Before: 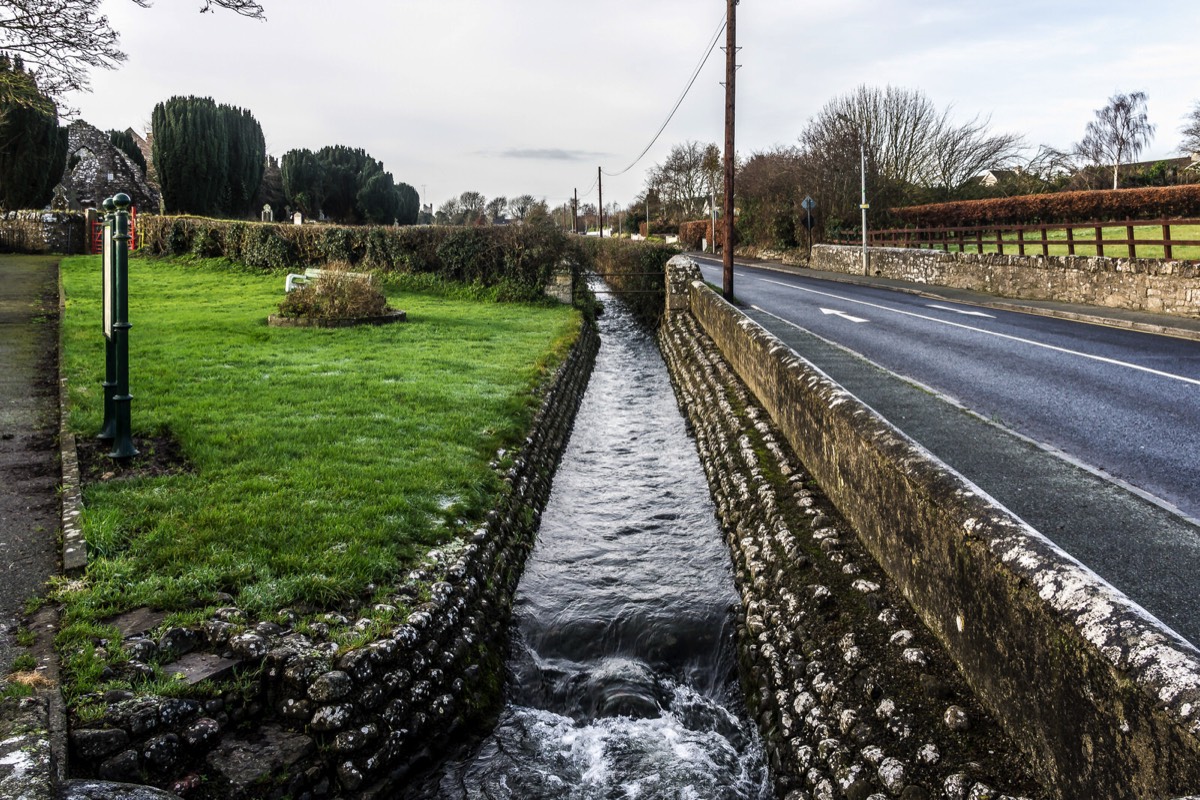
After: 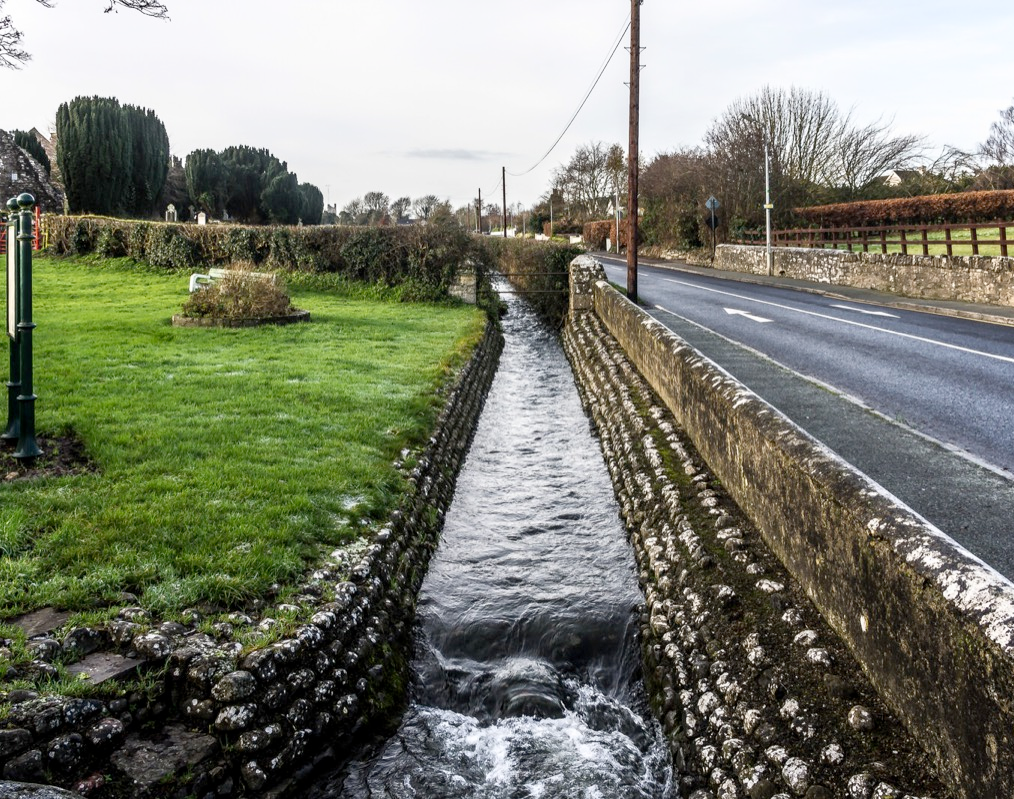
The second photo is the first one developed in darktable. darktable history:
shadows and highlights: shadows 0.787, highlights 38.86
crop: left 8.054%, right 7.372%
